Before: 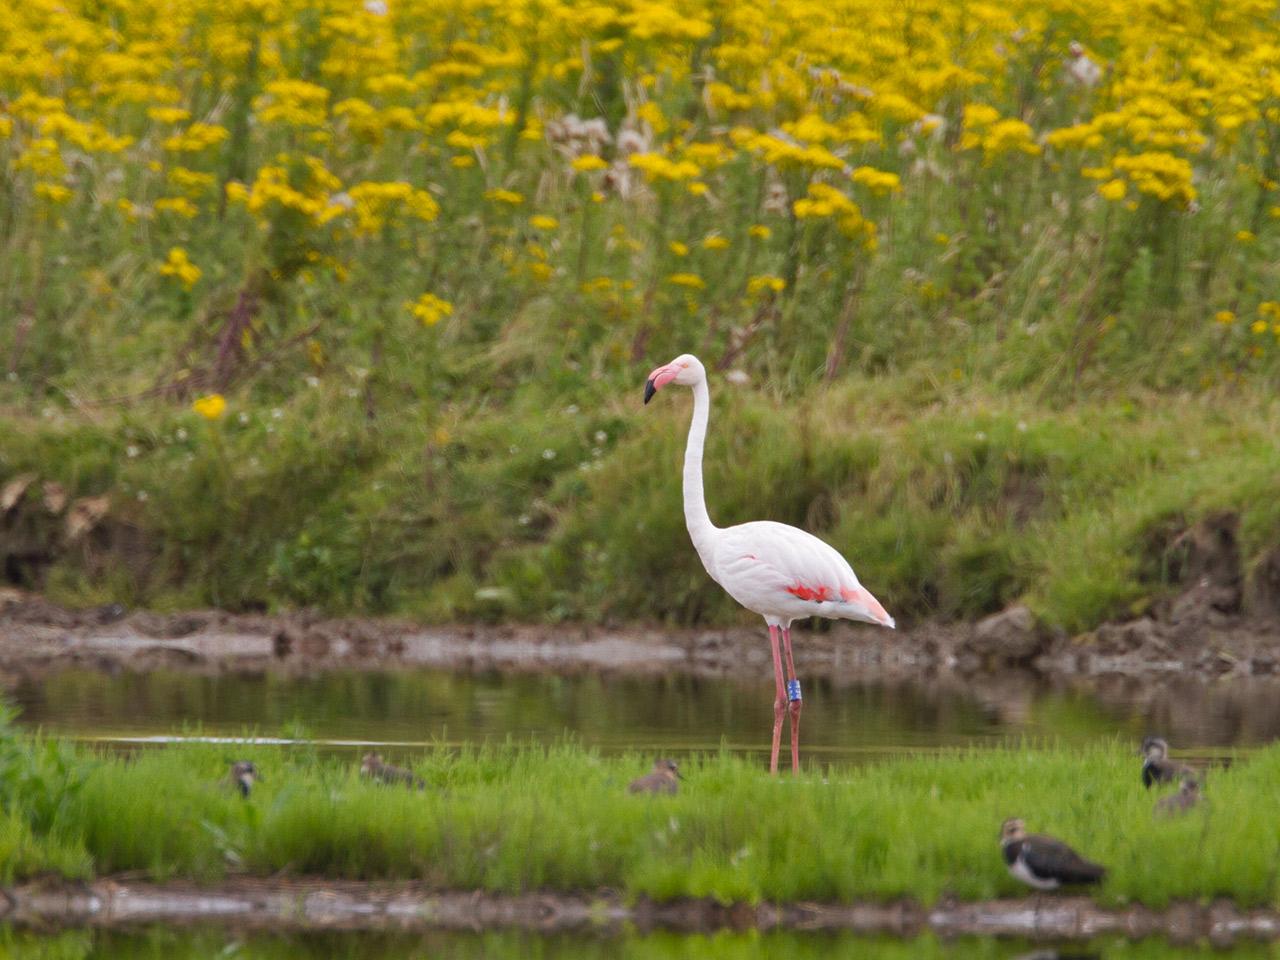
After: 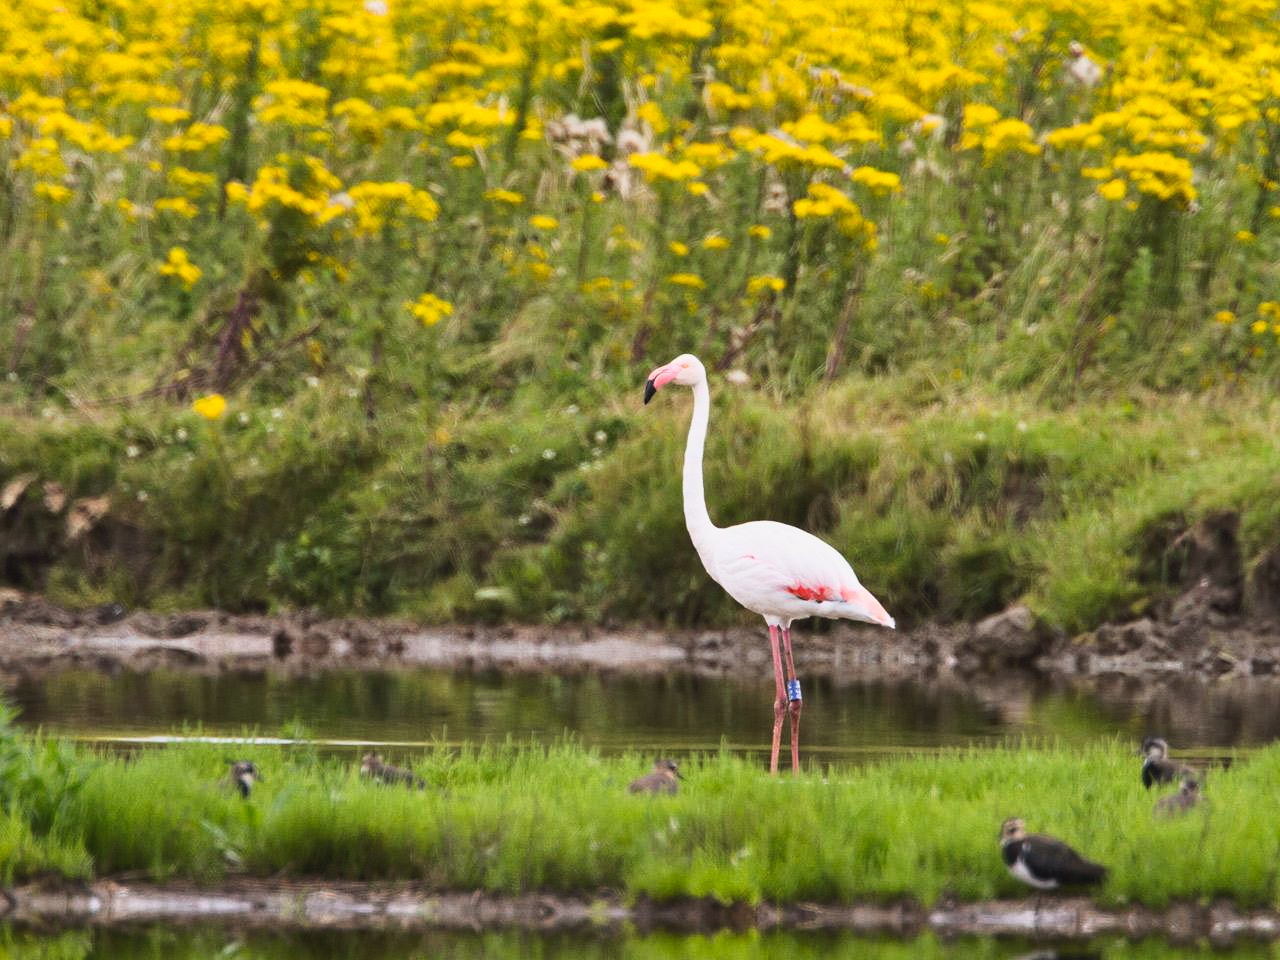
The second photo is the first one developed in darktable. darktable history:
tone curve: curves: ch0 [(0, 0.031) (0.145, 0.106) (0.319, 0.269) (0.495, 0.544) (0.707, 0.833) (0.859, 0.931) (1, 0.967)]; ch1 [(0, 0) (0.279, 0.218) (0.424, 0.411) (0.495, 0.504) (0.538, 0.55) (0.578, 0.595) (0.707, 0.778) (1, 1)]; ch2 [(0, 0) (0.125, 0.089) (0.353, 0.329) (0.436, 0.432) (0.552, 0.554) (0.615, 0.674) (1, 1)], color space Lab, linked channels, preserve colors none
shadows and highlights: shadows 30.79, highlights 1.31, soften with gaussian
